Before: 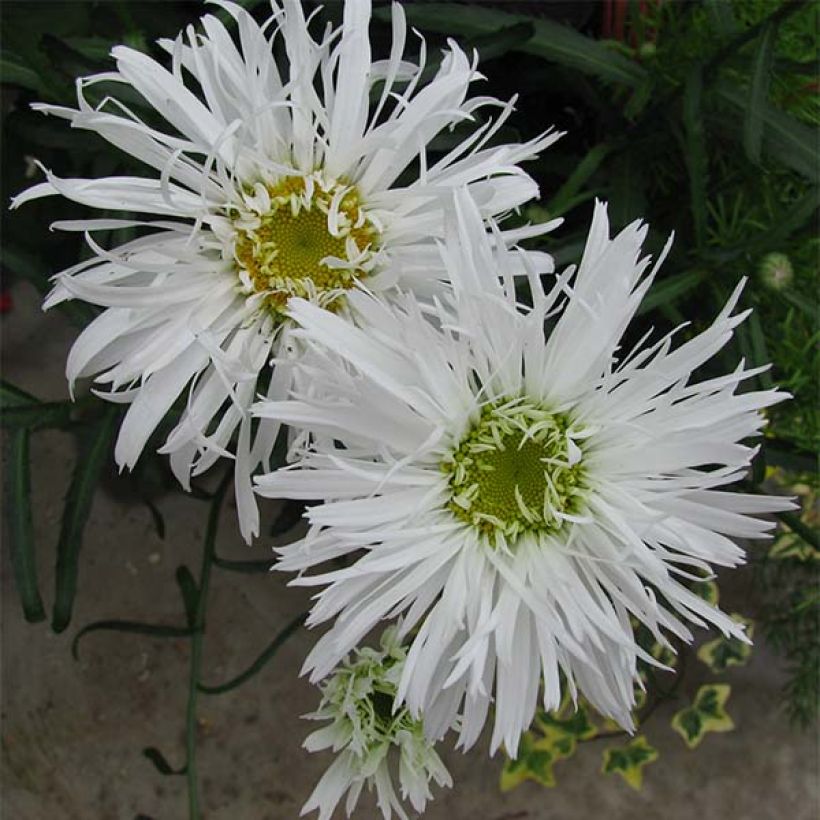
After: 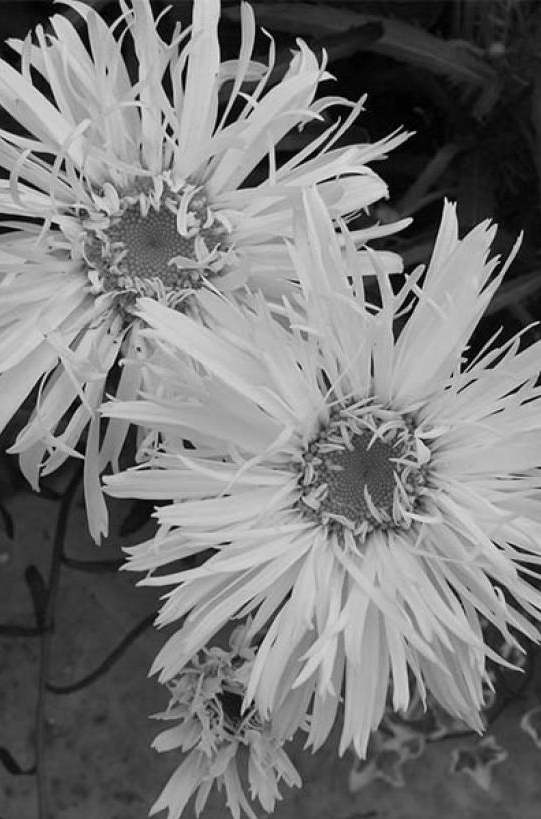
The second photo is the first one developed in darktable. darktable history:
monochrome: on, module defaults
crop and rotate: left 18.442%, right 15.508%
